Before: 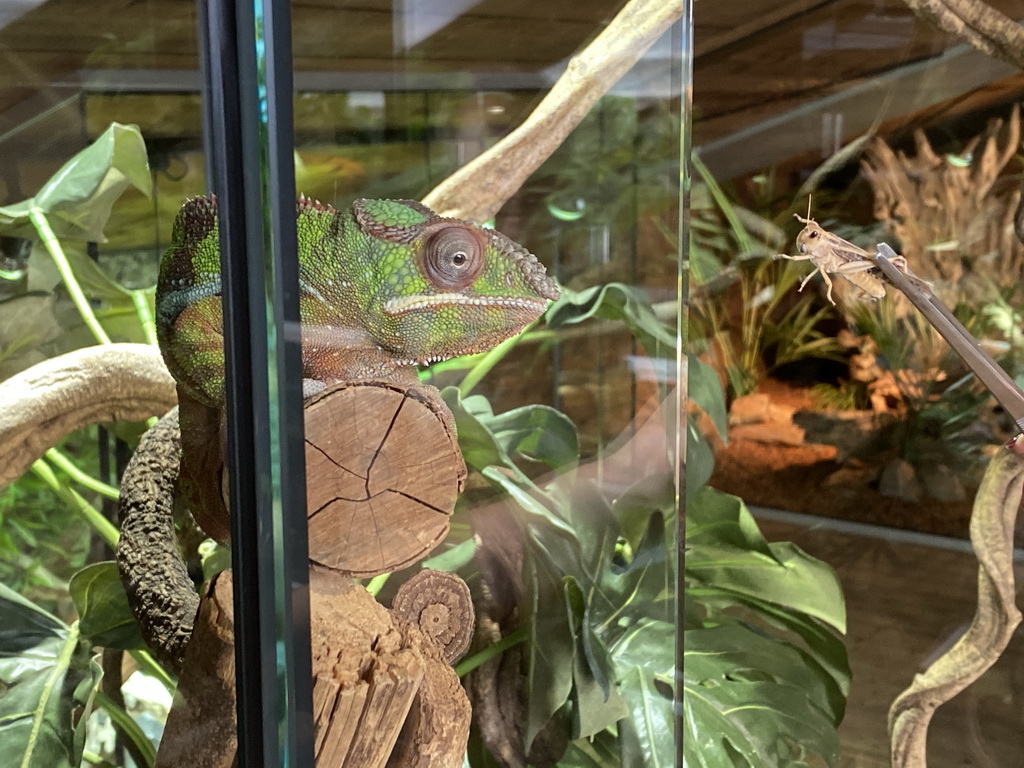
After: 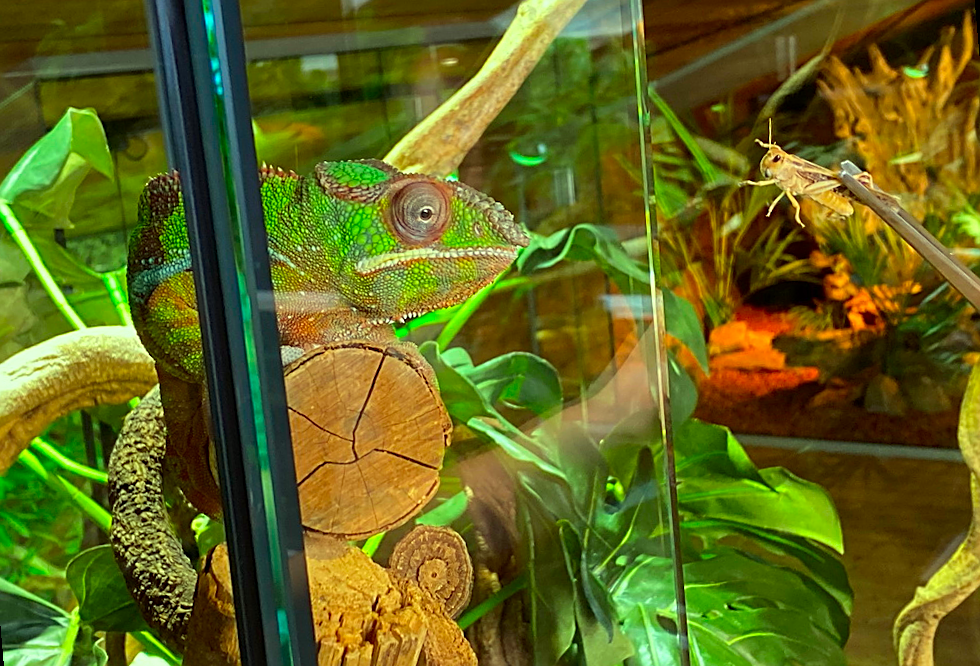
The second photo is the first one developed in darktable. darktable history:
color correction: highlights a* -10.77, highlights b* 9.8, saturation 1.72
sharpen: on, module defaults
rotate and perspective: rotation -5°, crop left 0.05, crop right 0.952, crop top 0.11, crop bottom 0.89
